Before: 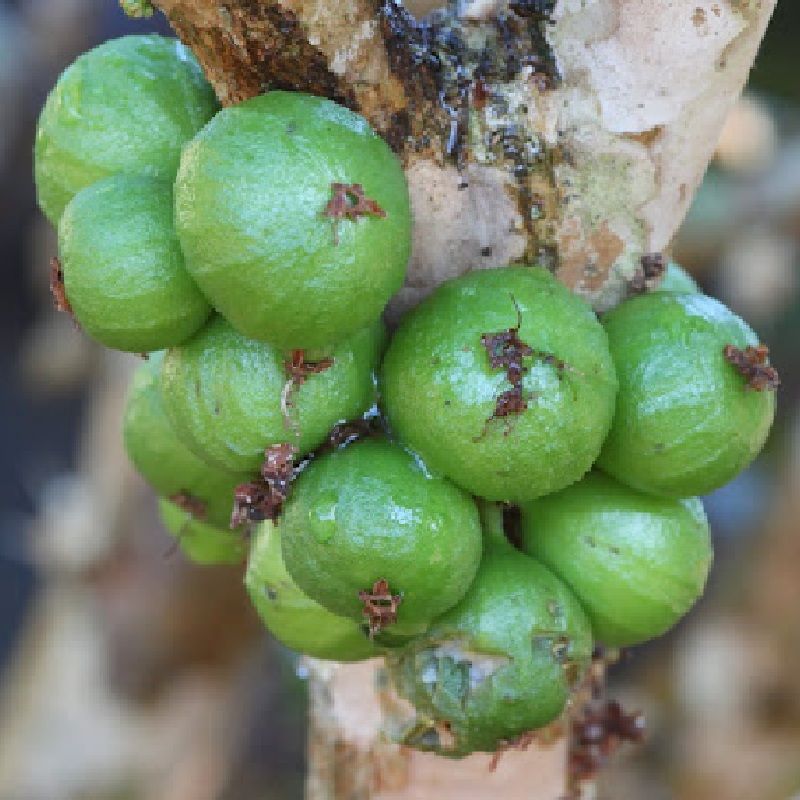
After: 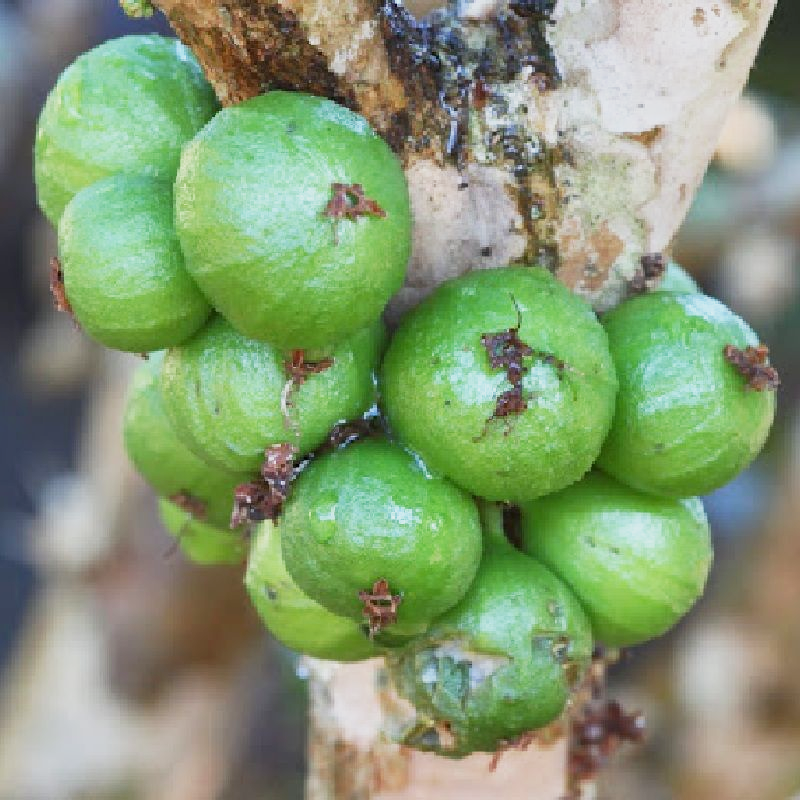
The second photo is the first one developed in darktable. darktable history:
base curve: curves: ch0 [(0, 0) (0.088, 0.125) (0.176, 0.251) (0.354, 0.501) (0.613, 0.749) (1, 0.877)], preserve colors none
shadows and highlights: soften with gaussian
